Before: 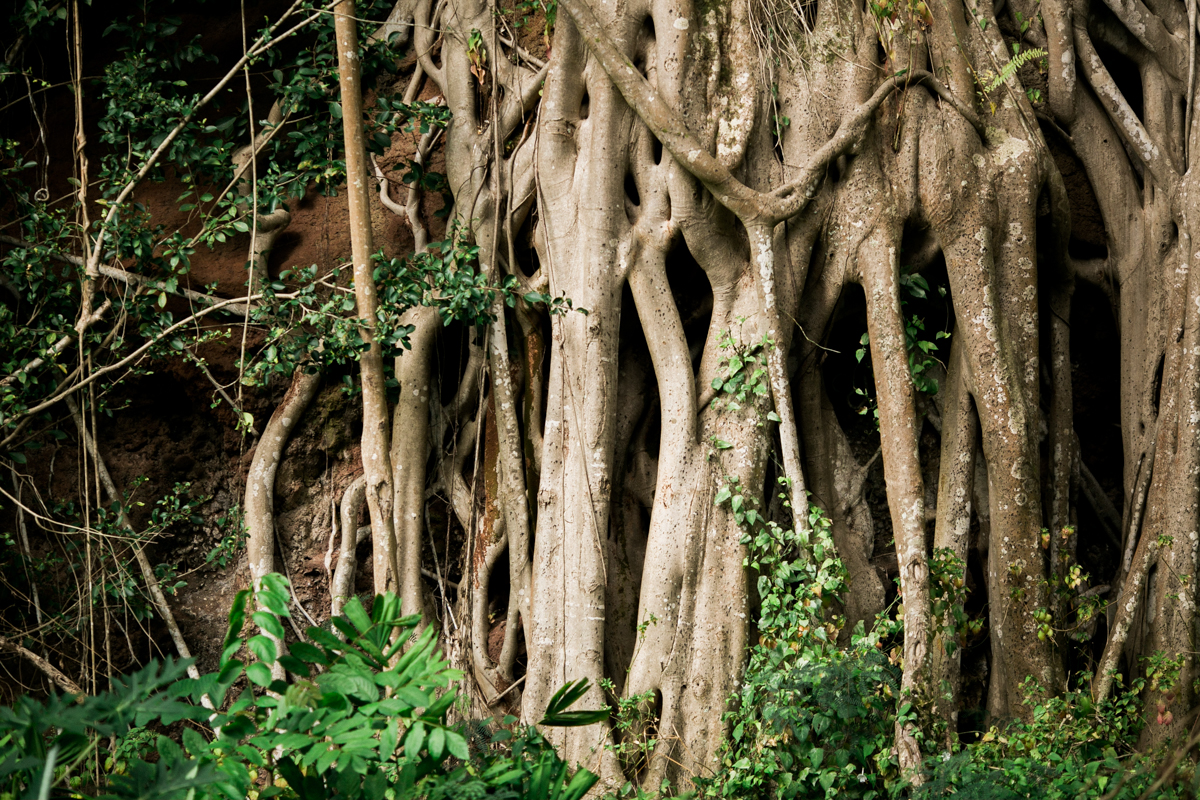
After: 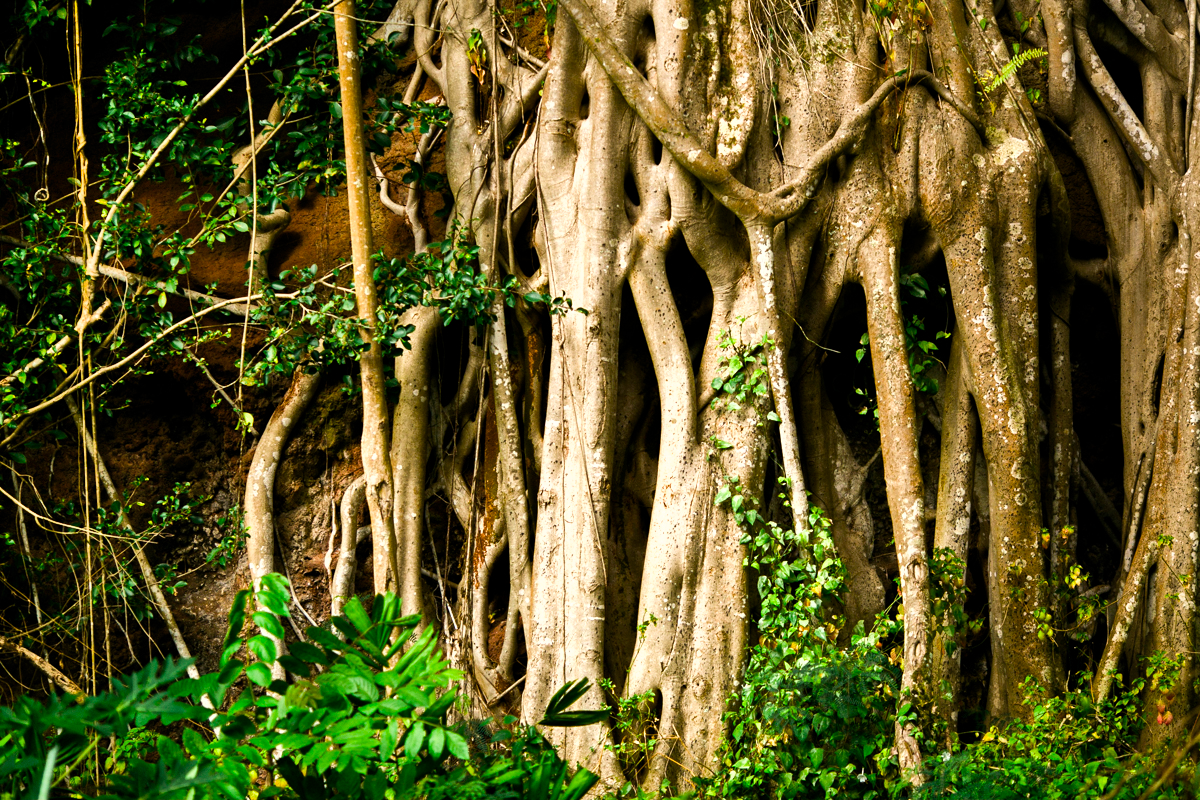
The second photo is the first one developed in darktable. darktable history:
shadows and highlights: low approximation 0.01, soften with gaussian
color balance rgb: linear chroma grading › global chroma 9%, perceptual saturation grading › global saturation 36%, perceptual saturation grading › shadows 35%, perceptual brilliance grading › global brilliance 15%, perceptual brilliance grading › shadows -35%, global vibrance 15%
